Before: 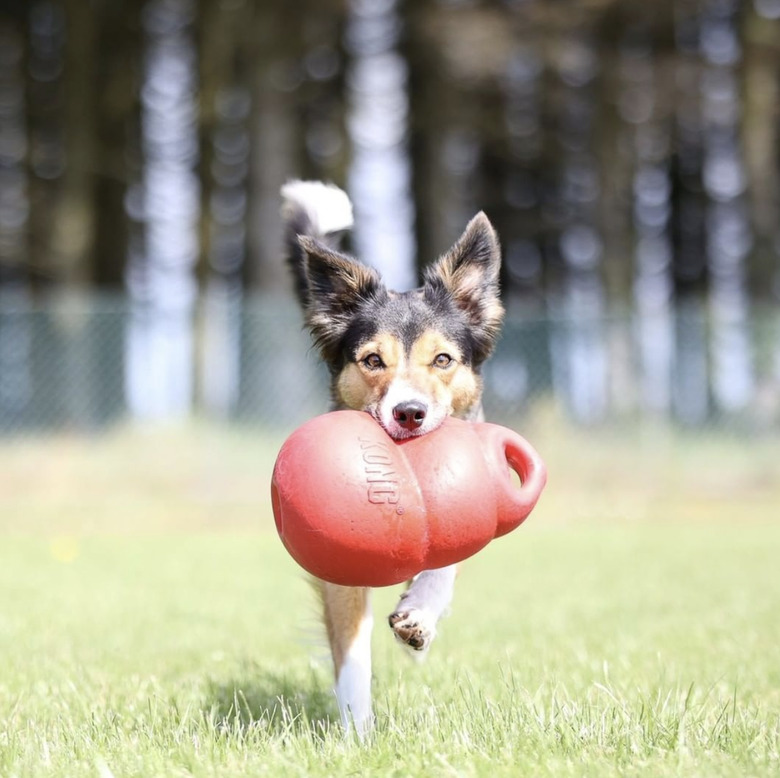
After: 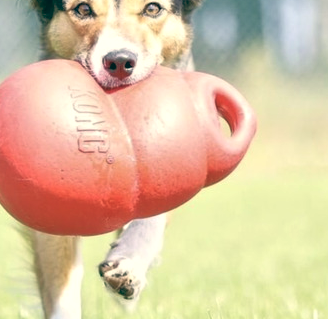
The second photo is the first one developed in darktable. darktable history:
tone equalizer: -7 EV 0.15 EV, -6 EV 0.6 EV, -5 EV 1.15 EV, -4 EV 1.33 EV, -3 EV 1.15 EV, -2 EV 0.6 EV, -1 EV 0.15 EV, mask exposure compensation -0.5 EV
color calibration: illuminant Planckian (black body), x 0.351, y 0.352, temperature 4794.27 K
crop: left 37.221%, top 45.169%, right 20.63%, bottom 13.777%
color balance: lift [1.005, 0.99, 1.007, 1.01], gamma [1, 0.979, 1.011, 1.021], gain [0.923, 1.098, 1.025, 0.902], input saturation 90.45%, contrast 7.73%, output saturation 105.91%
